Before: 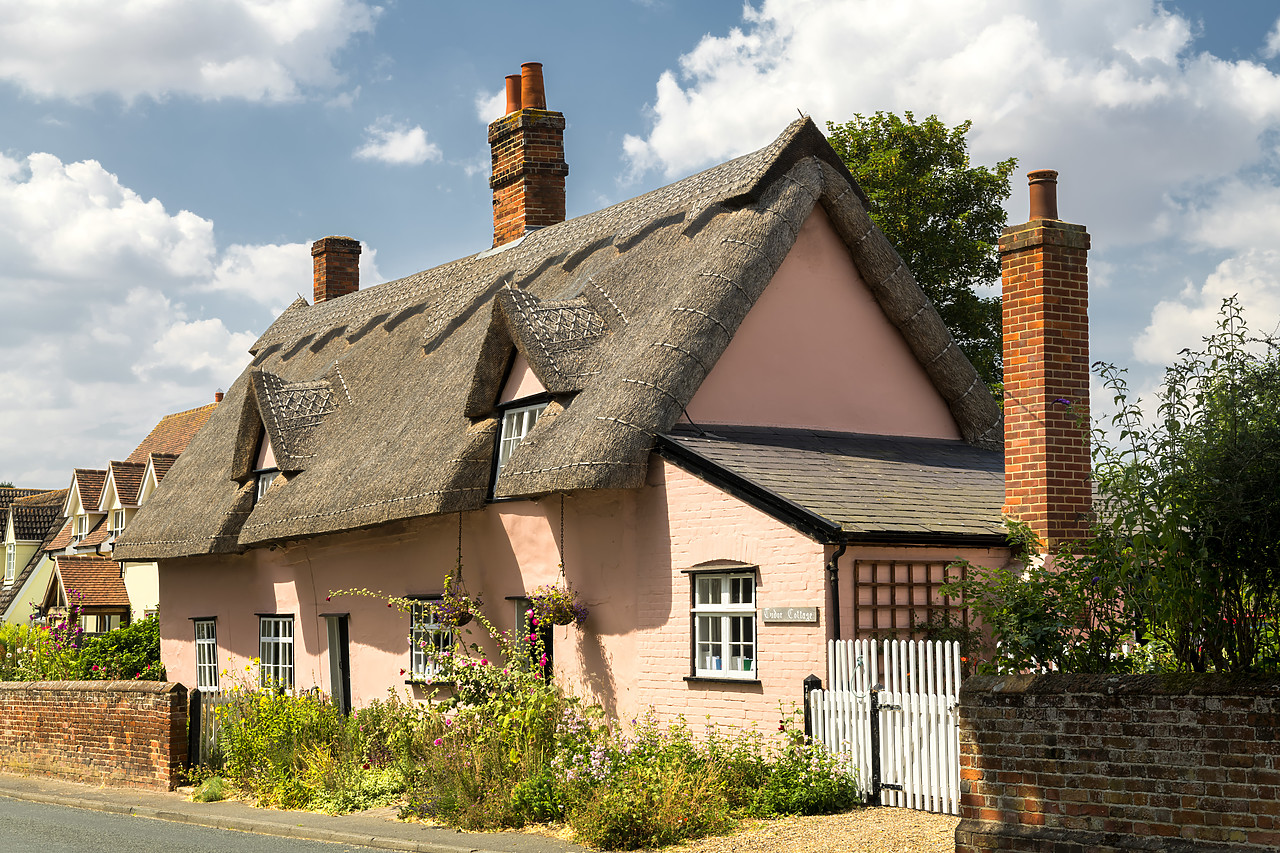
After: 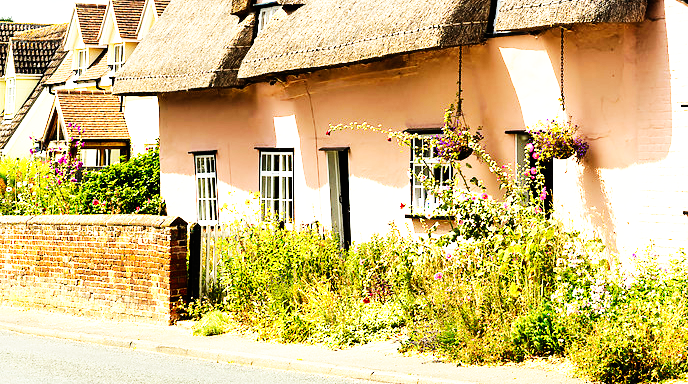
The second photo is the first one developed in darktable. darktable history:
tone equalizer: -8 EV -0.725 EV, -7 EV -0.739 EV, -6 EV -0.594 EV, -5 EV -0.37 EV, -3 EV 0.394 EV, -2 EV 0.6 EV, -1 EV 0.679 EV, +0 EV 0.766 EV
exposure: compensate highlight preservation false
crop and rotate: top 54.818%, right 46.204%, bottom 0.161%
base curve: curves: ch0 [(0, 0) (0.007, 0.004) (0.027, 0.03) (0.046, 0.07) (0.207, 0.54) (0.442, 0.872) (0.673, 0.972) (1, 1)], preserve colors none
